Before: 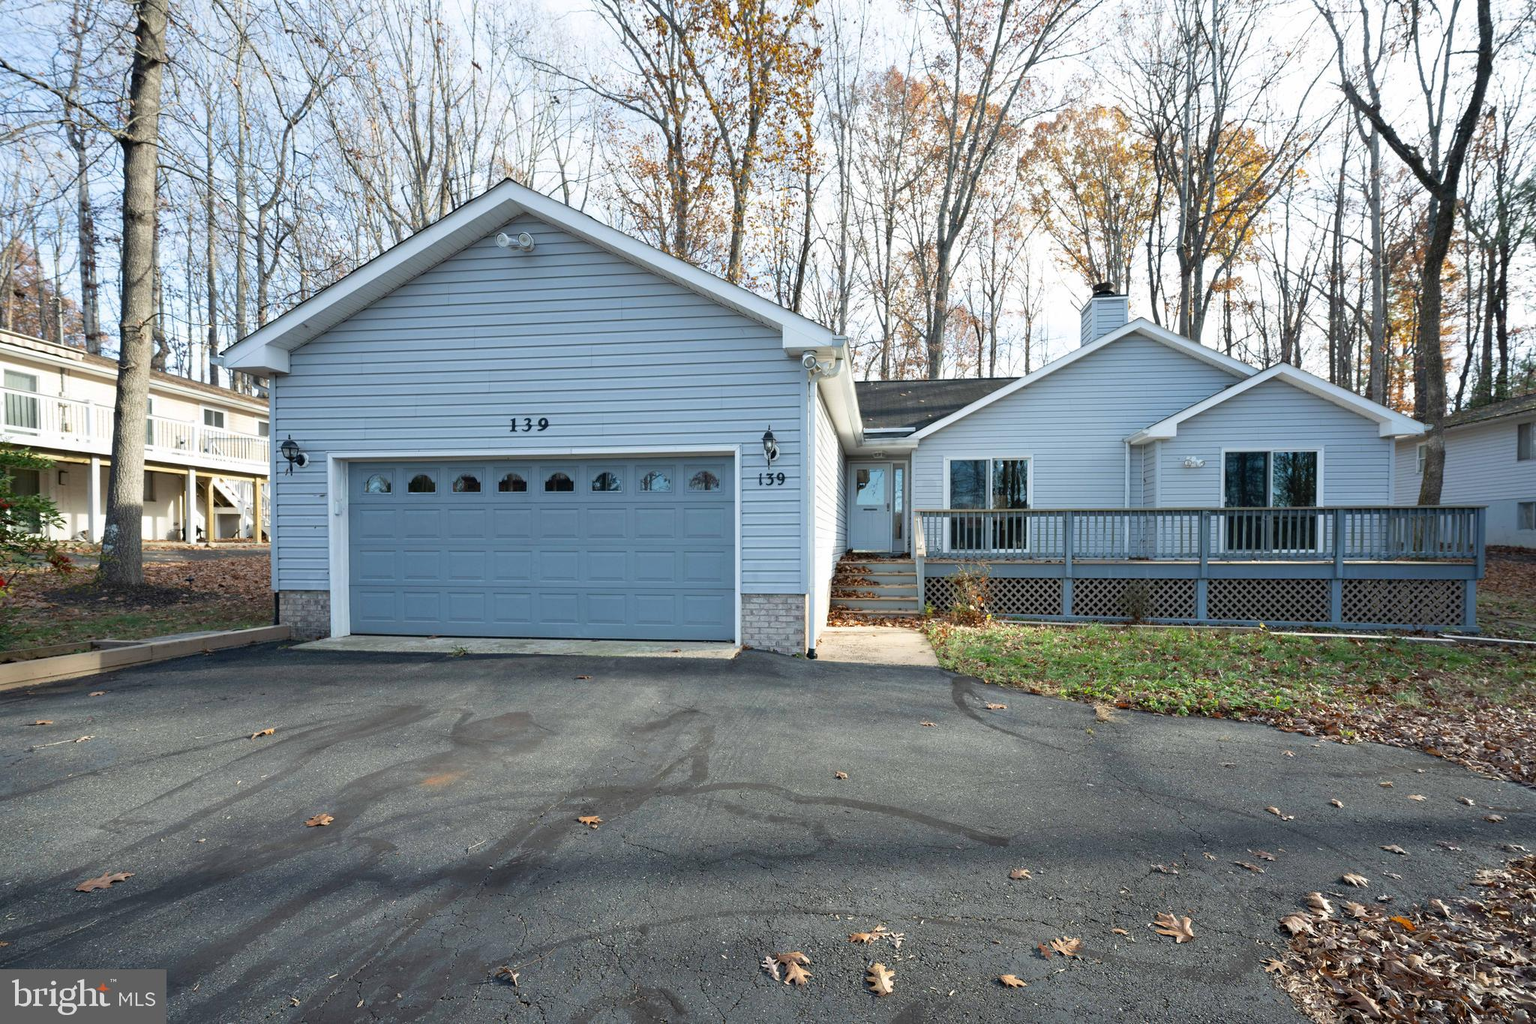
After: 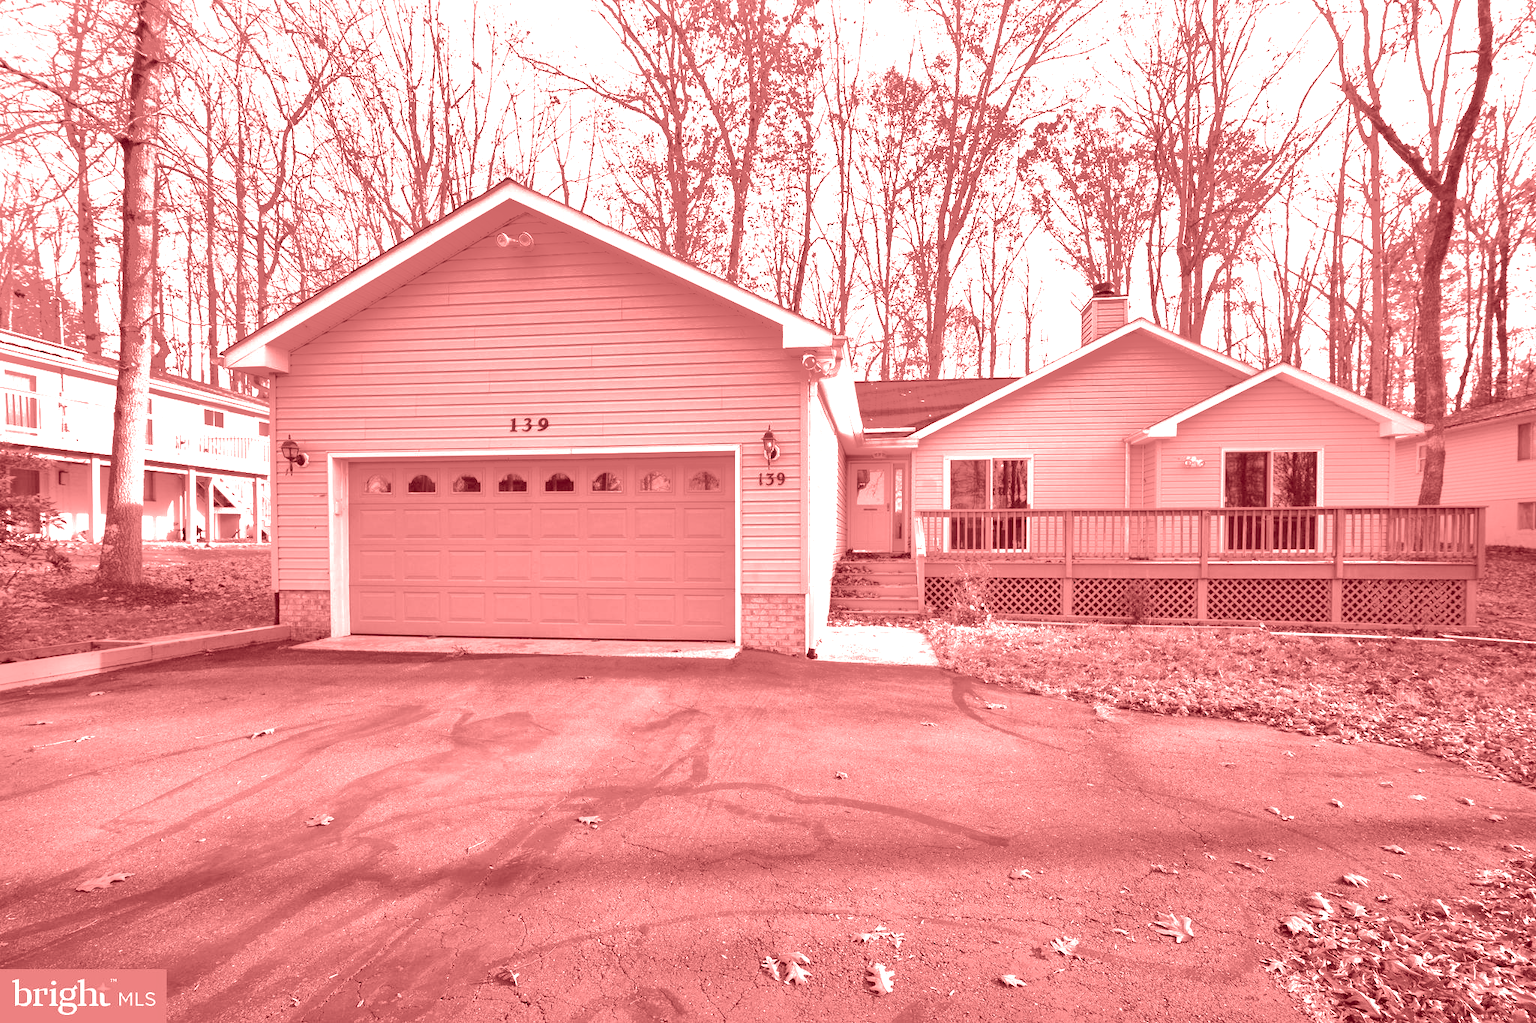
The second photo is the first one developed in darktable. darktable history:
exposure: black level correction 0, exposure 1.125 EV, compensate exposure bias true, compensate highlight preservation false
shadows and highlights: shadows 38.43, highlights -74.54
colorize: saturation 60%, source mix 100%
